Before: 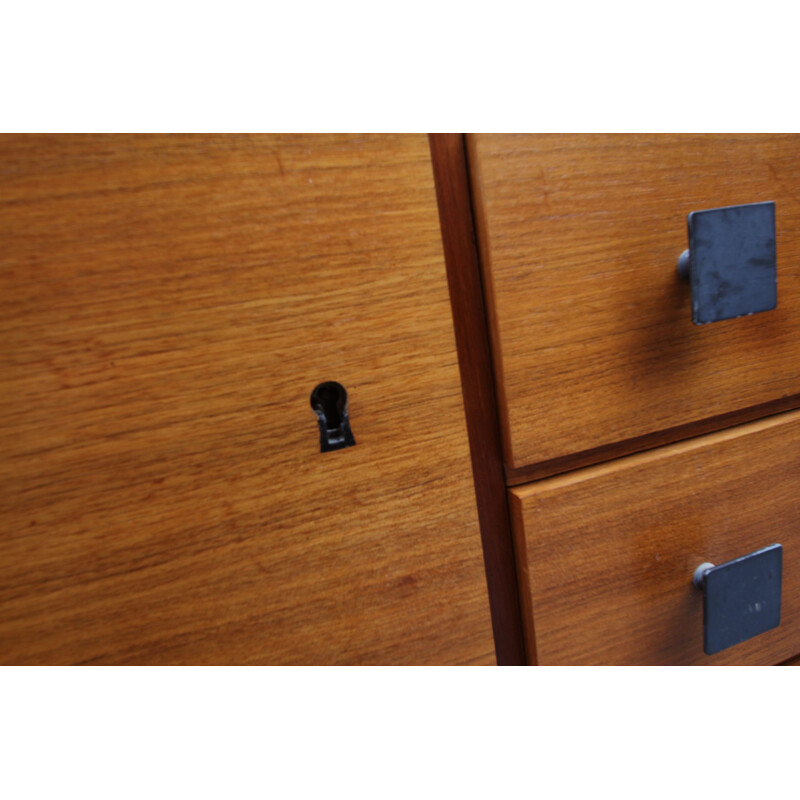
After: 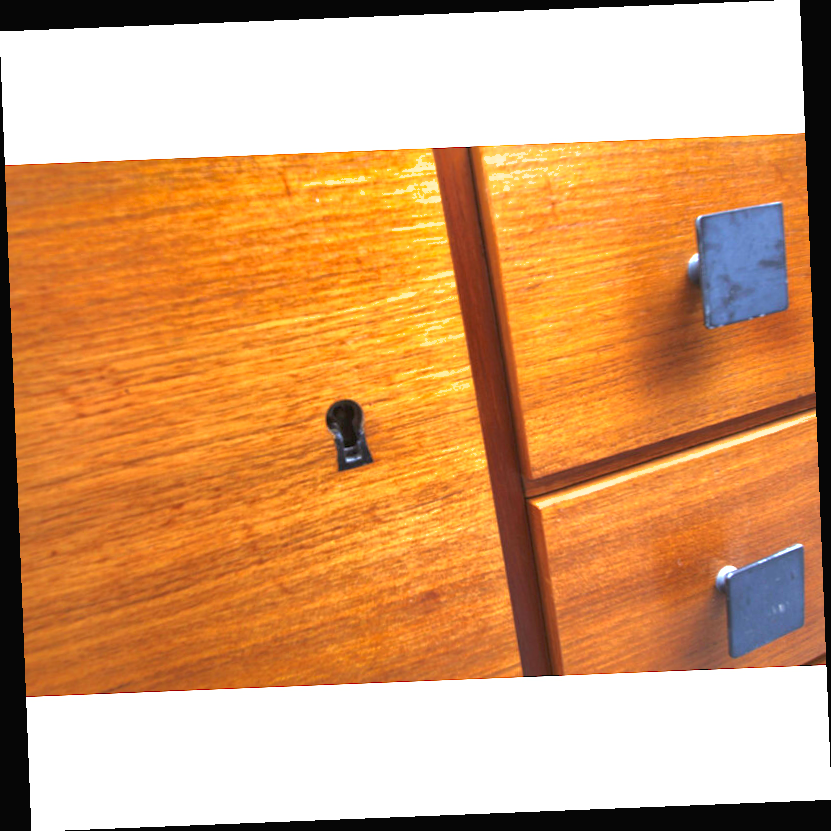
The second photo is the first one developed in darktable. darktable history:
exposure: black level correction 0, exposure 1.975 EV, compensate exposure bias true, compensate highlight preservation false
rotate and perspective: rotation -2.29°, automatic cropping off
color zones: curves: ch0 [(0.068, 0.464) (0.25, 0.5) (0.48, 0.508) (0.75, 0.536) (0.886, 0.476) (0.967, 0.456)]; ch1 [(0.066, 0.456) (0.25, 0.5) (0.616, 0.508) (0.746, 0.56) (0.934, 0.444)]
shadows and highlights: on, module defaults
tone equalizer: on, module defaults
